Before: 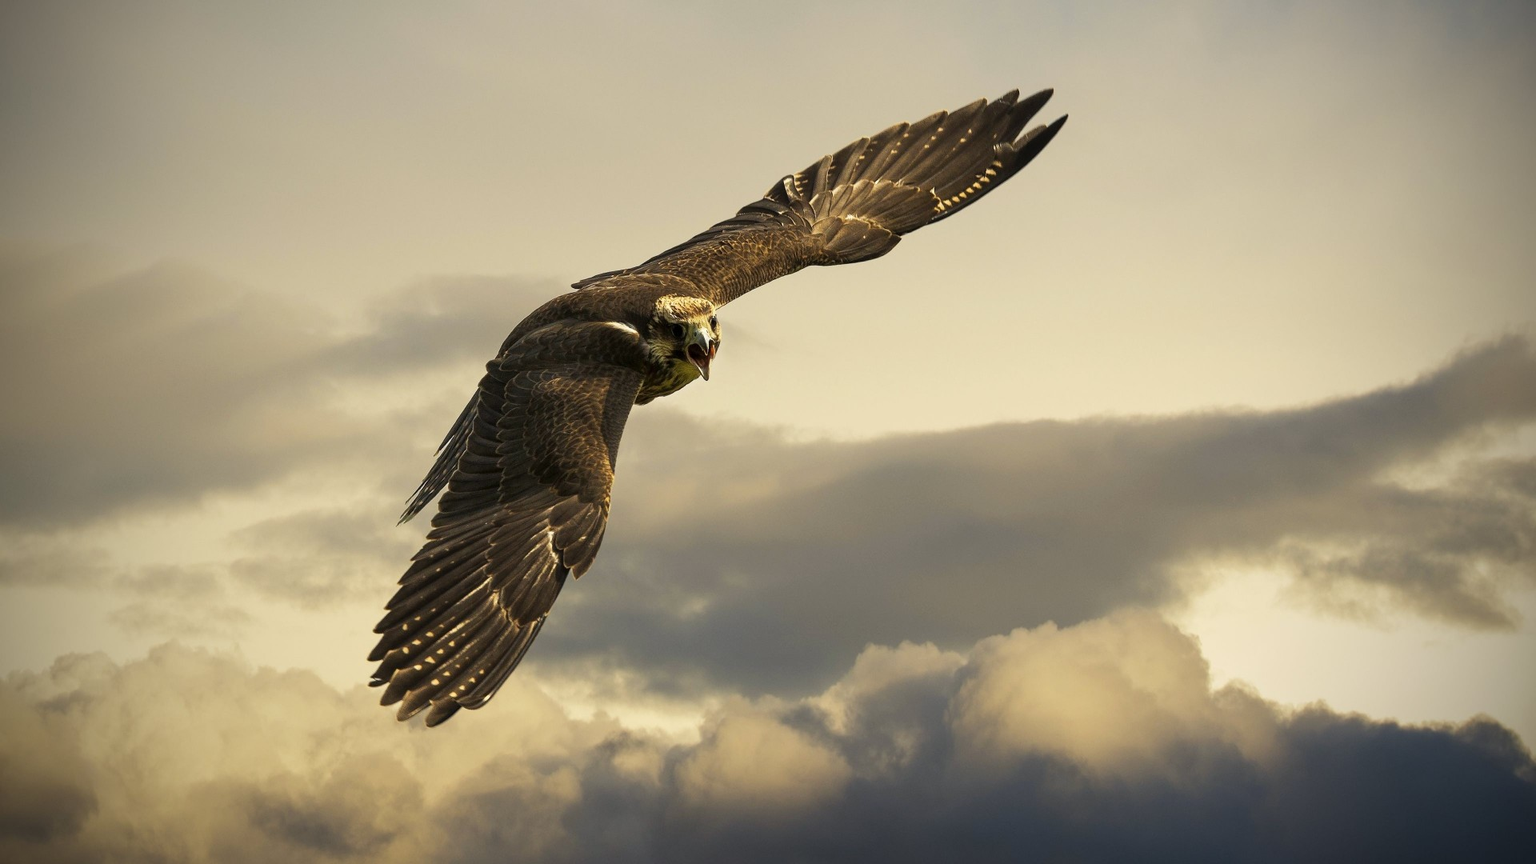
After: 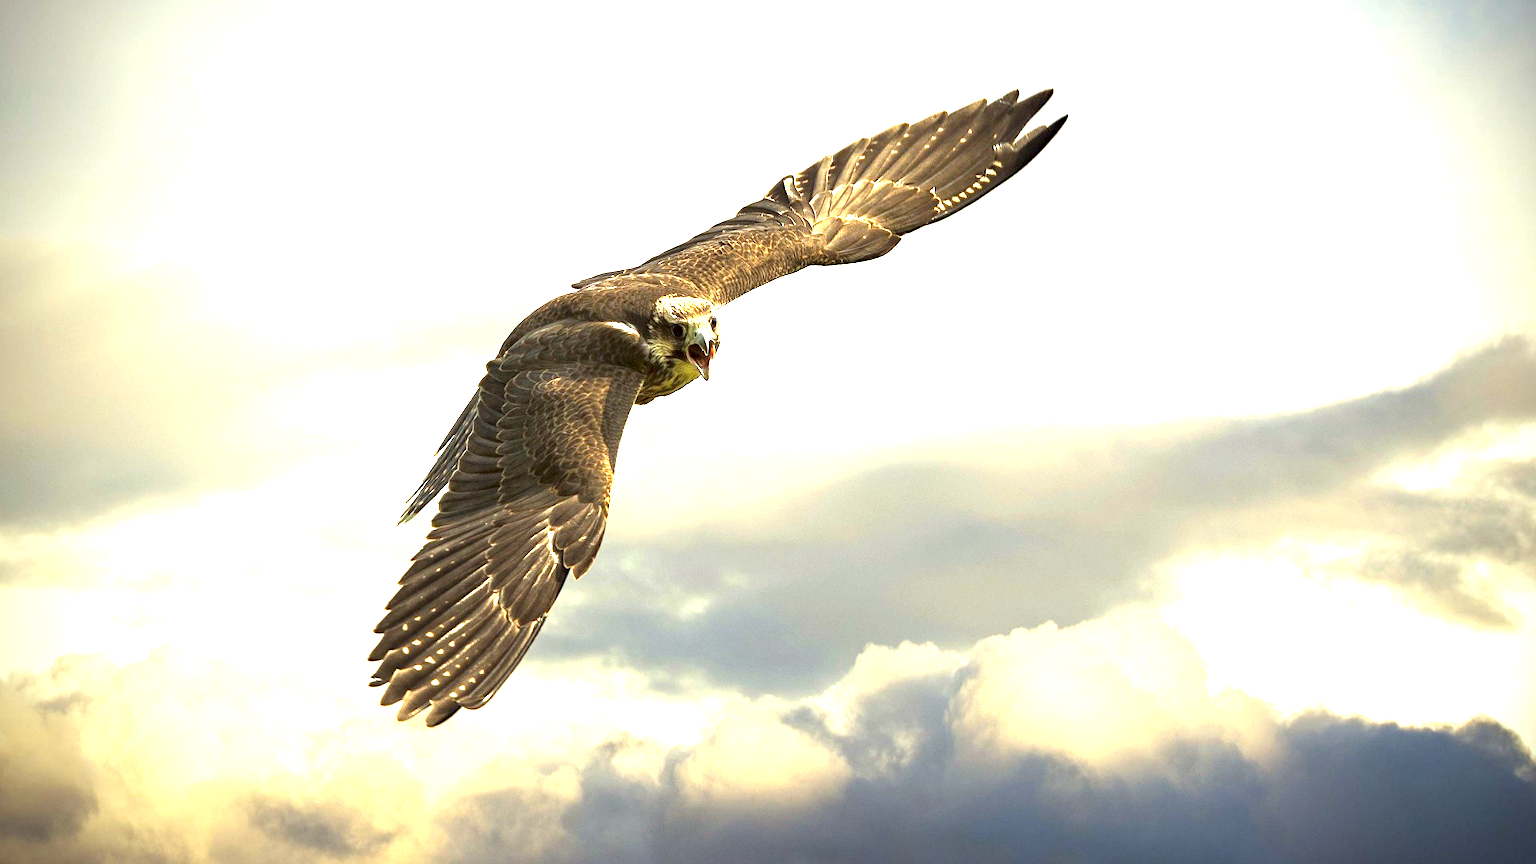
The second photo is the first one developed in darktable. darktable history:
color correction: highlights a* -4.98, highlights b* -3.76, shadows a* 3.83, shadows b* 4.08
exposure: exposure 2 EV, compensate highlight preservation false
haze removal: compatibility mode true, adaptive false
